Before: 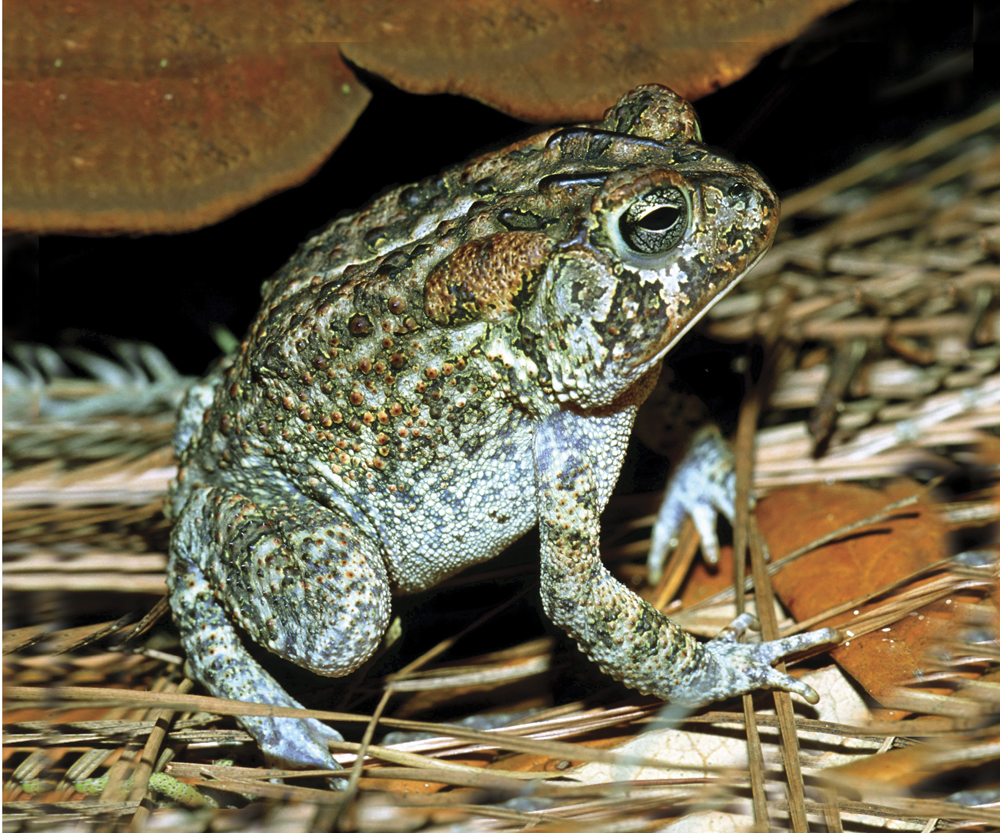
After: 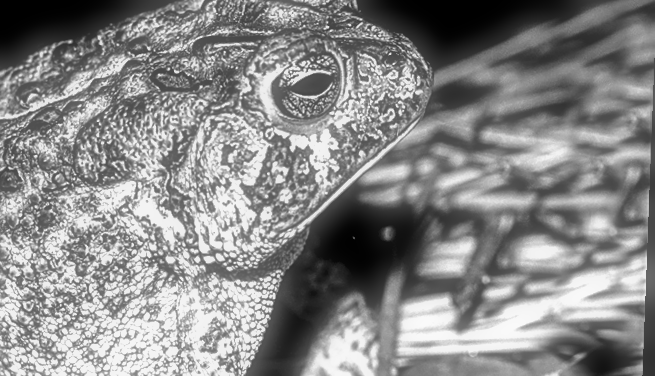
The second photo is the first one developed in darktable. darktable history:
velvia: on, module defaults
soften: size 60.24%, saturation 65.46%, brightness 0.506 EV, mix 25.7%
local contrast: highlights 0%, shadows 0%, detail 182%
exposure: black level correction 0.001, exposure 0.5 EV, compensate exposure bias true, compensate highlight preservation false
sharpen: on, module defaults
rotate and perspective: rotation 2.17°, automatic cropping off
monochrome: a 32, b 64, size 2.3
crop: left 36.005%, top 18.293%, right 0.31%, bottom 38.444%
